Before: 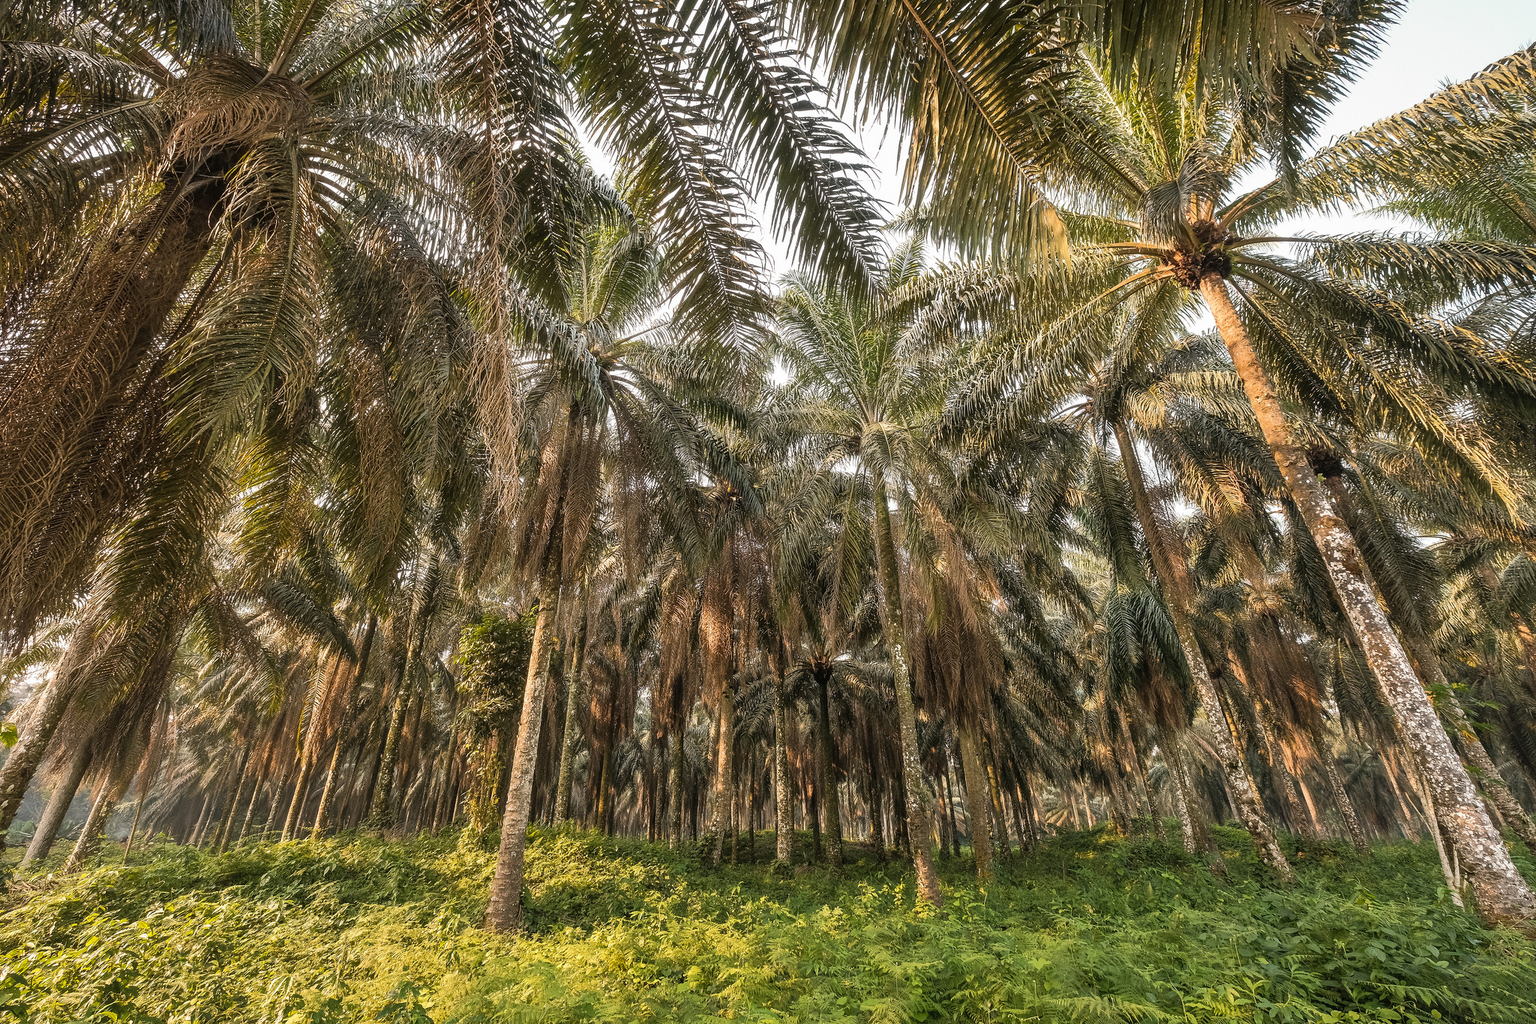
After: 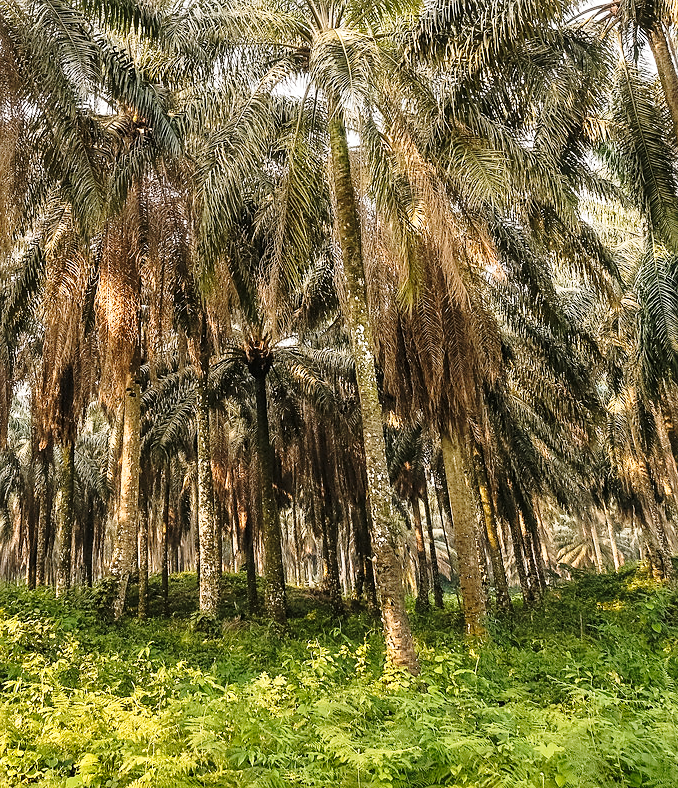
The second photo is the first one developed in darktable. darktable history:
sharpen: radius 1.559, amount 0.373, threshold 1.271
crop: left 40.878%, top 39.176%, right 25.993%, bottom 3.081%
base curve: curves: ch0 [(0, 0) (0.028, 0.03) (0.121, 0.232) (0.46, 0.748) (0.859, 0.968) (1, 1)], preserve colors none
